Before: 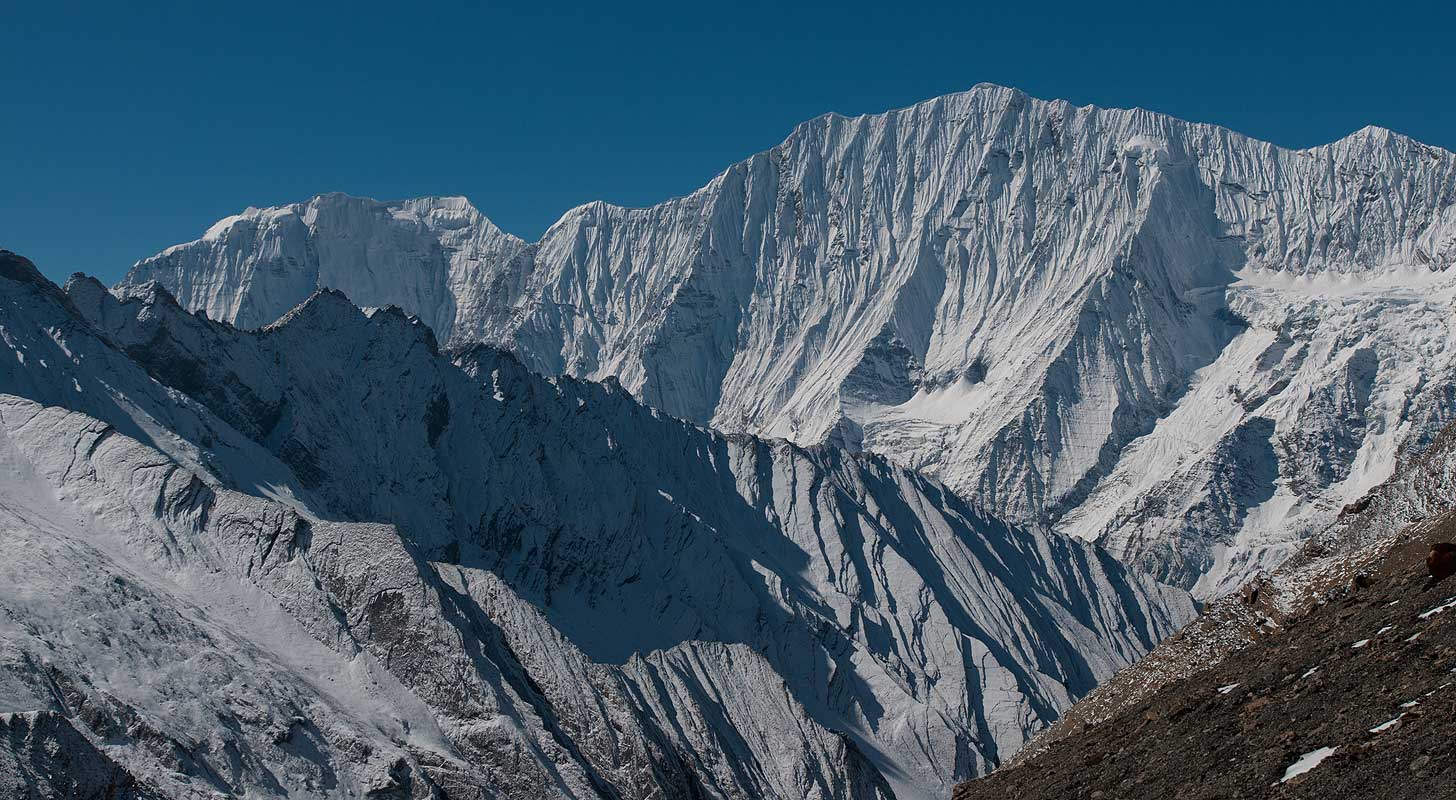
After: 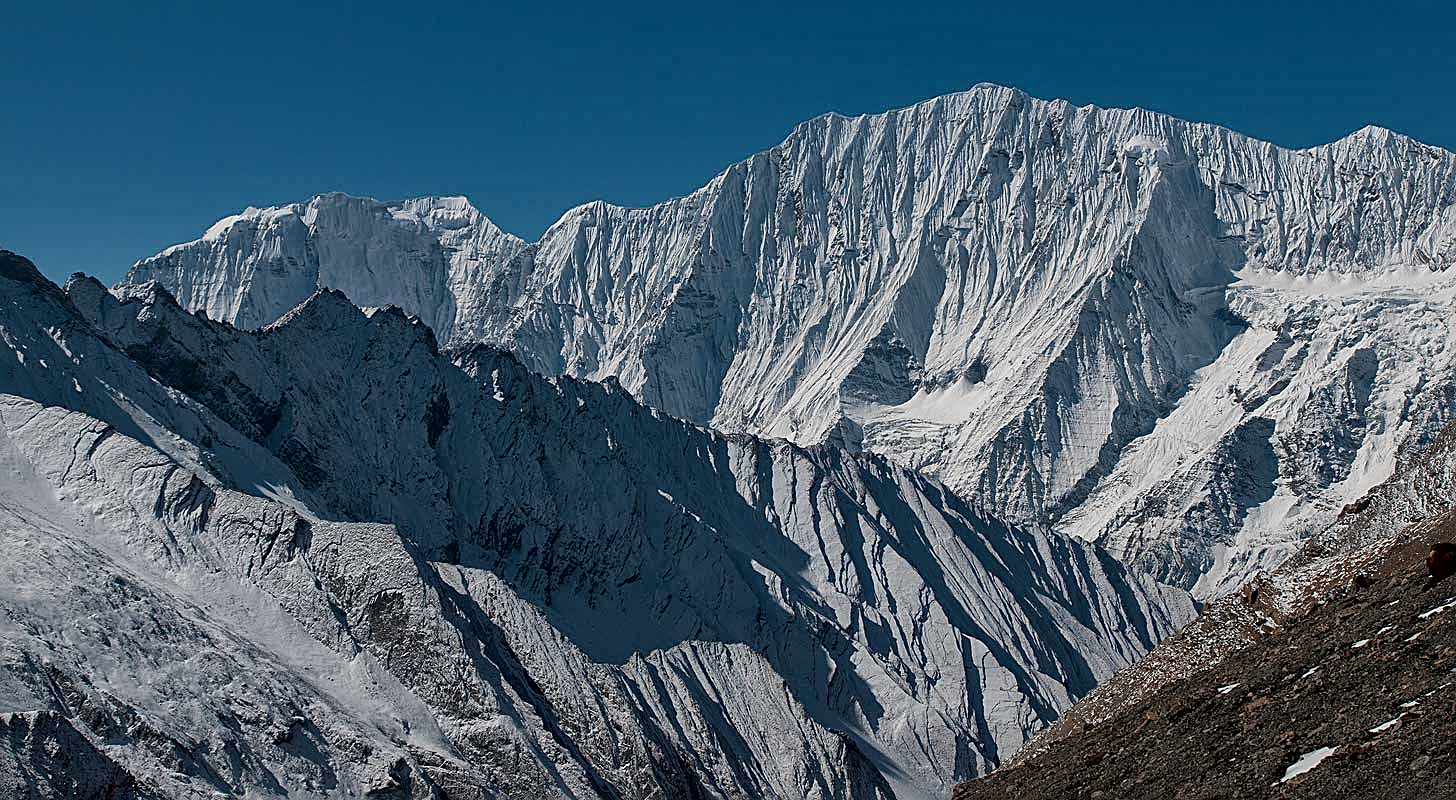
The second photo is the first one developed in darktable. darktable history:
sharpen: amount 0.6
local contrast: mode bilateral grid, contrast 20, coarseness 50, detail 161%, midtone range 0.2
